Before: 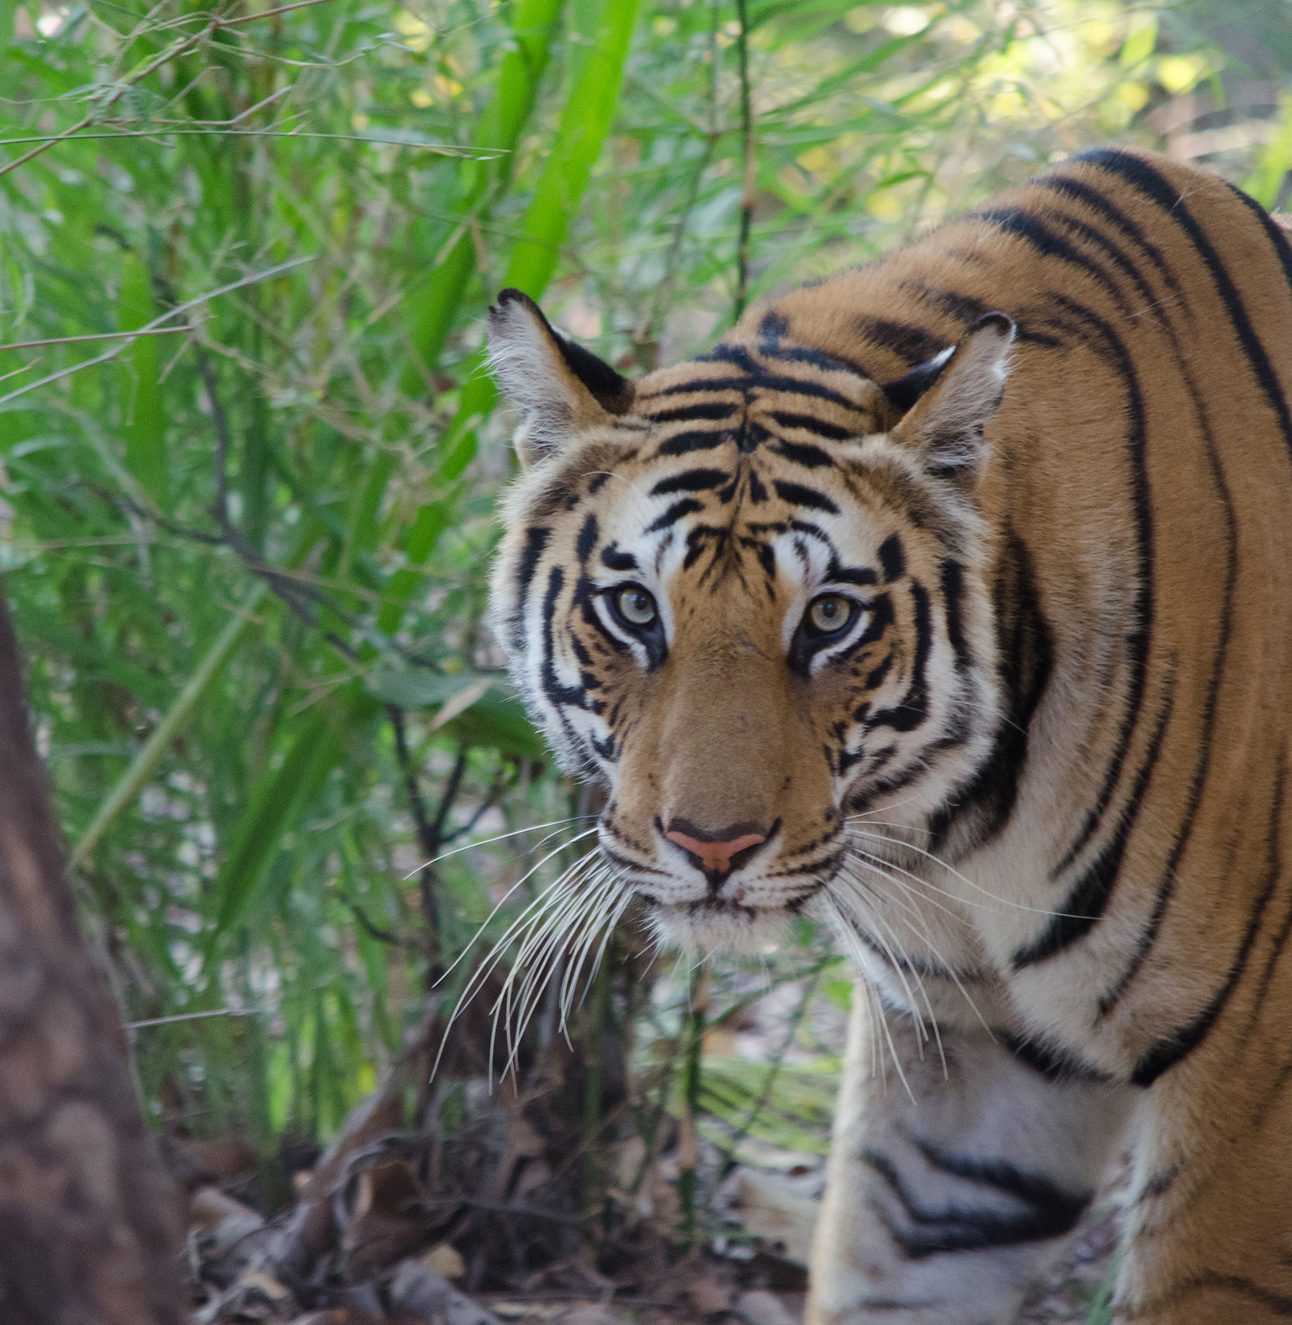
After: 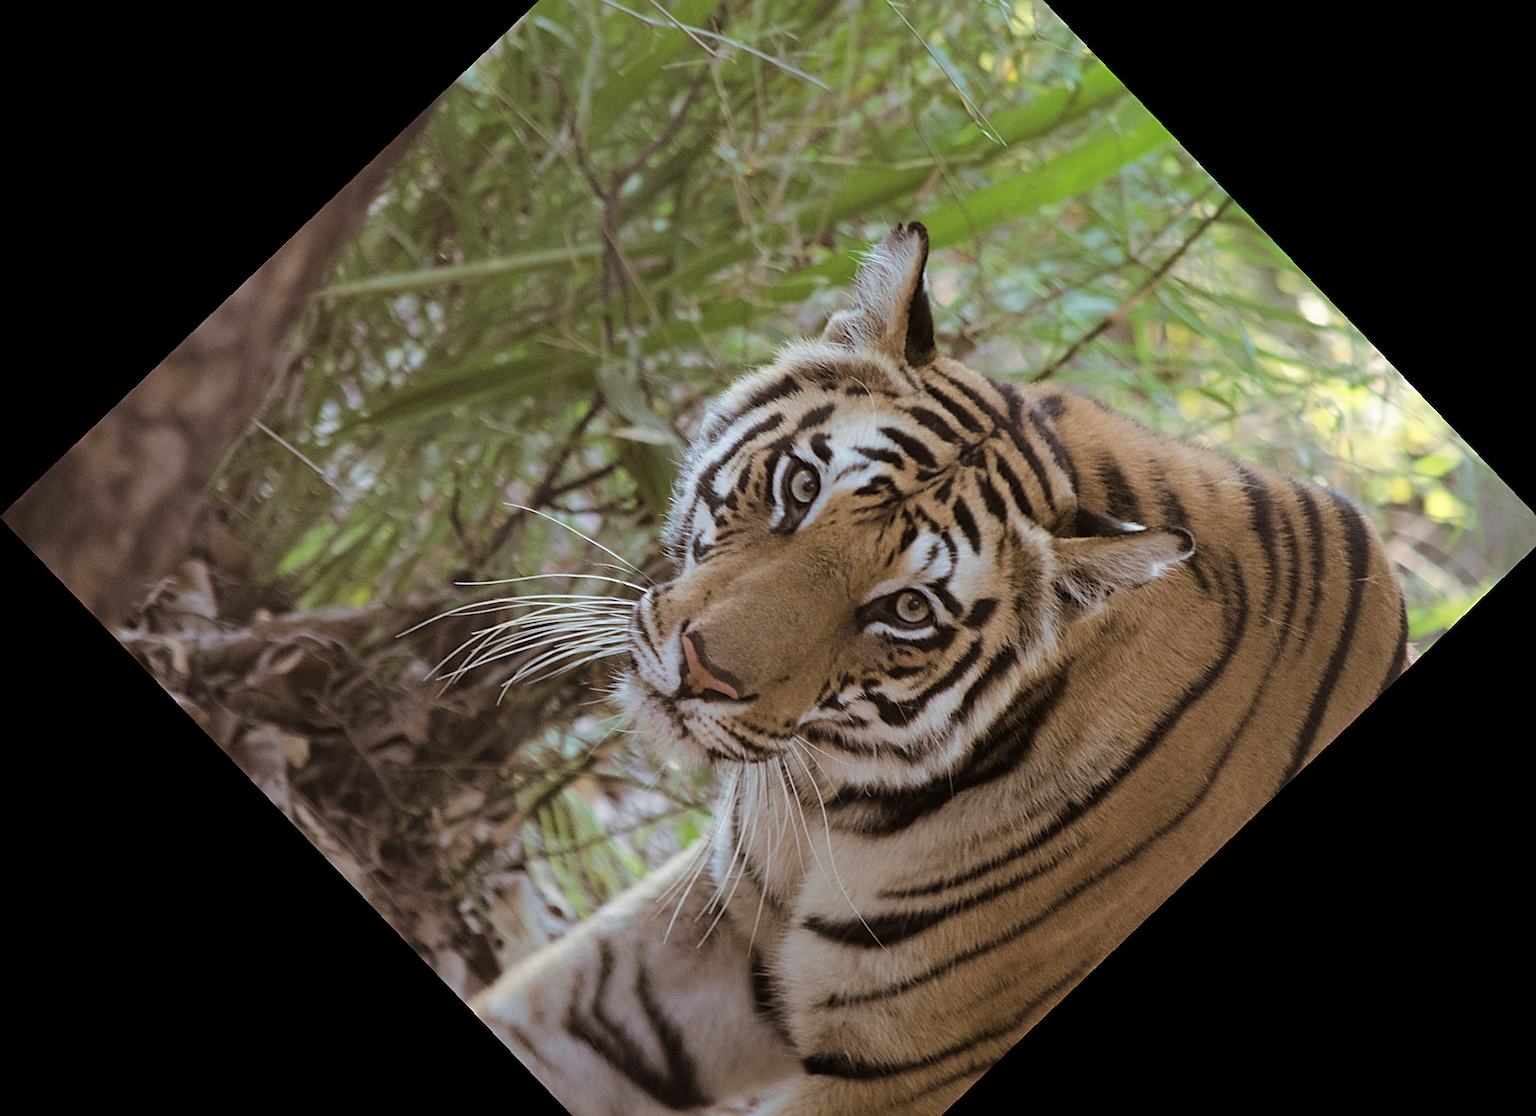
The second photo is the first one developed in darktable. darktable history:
crop and rotate: angle -46.26°, top 16.234%, right 0.912%, bottom 11.704%
split-toning: shadows › hue 32.4°, shadows › saturation 0.51, highlights › hue 180°, highlights › saturation 0, balance -60.17, compress 55.19%
sharpen: on, module defaults
